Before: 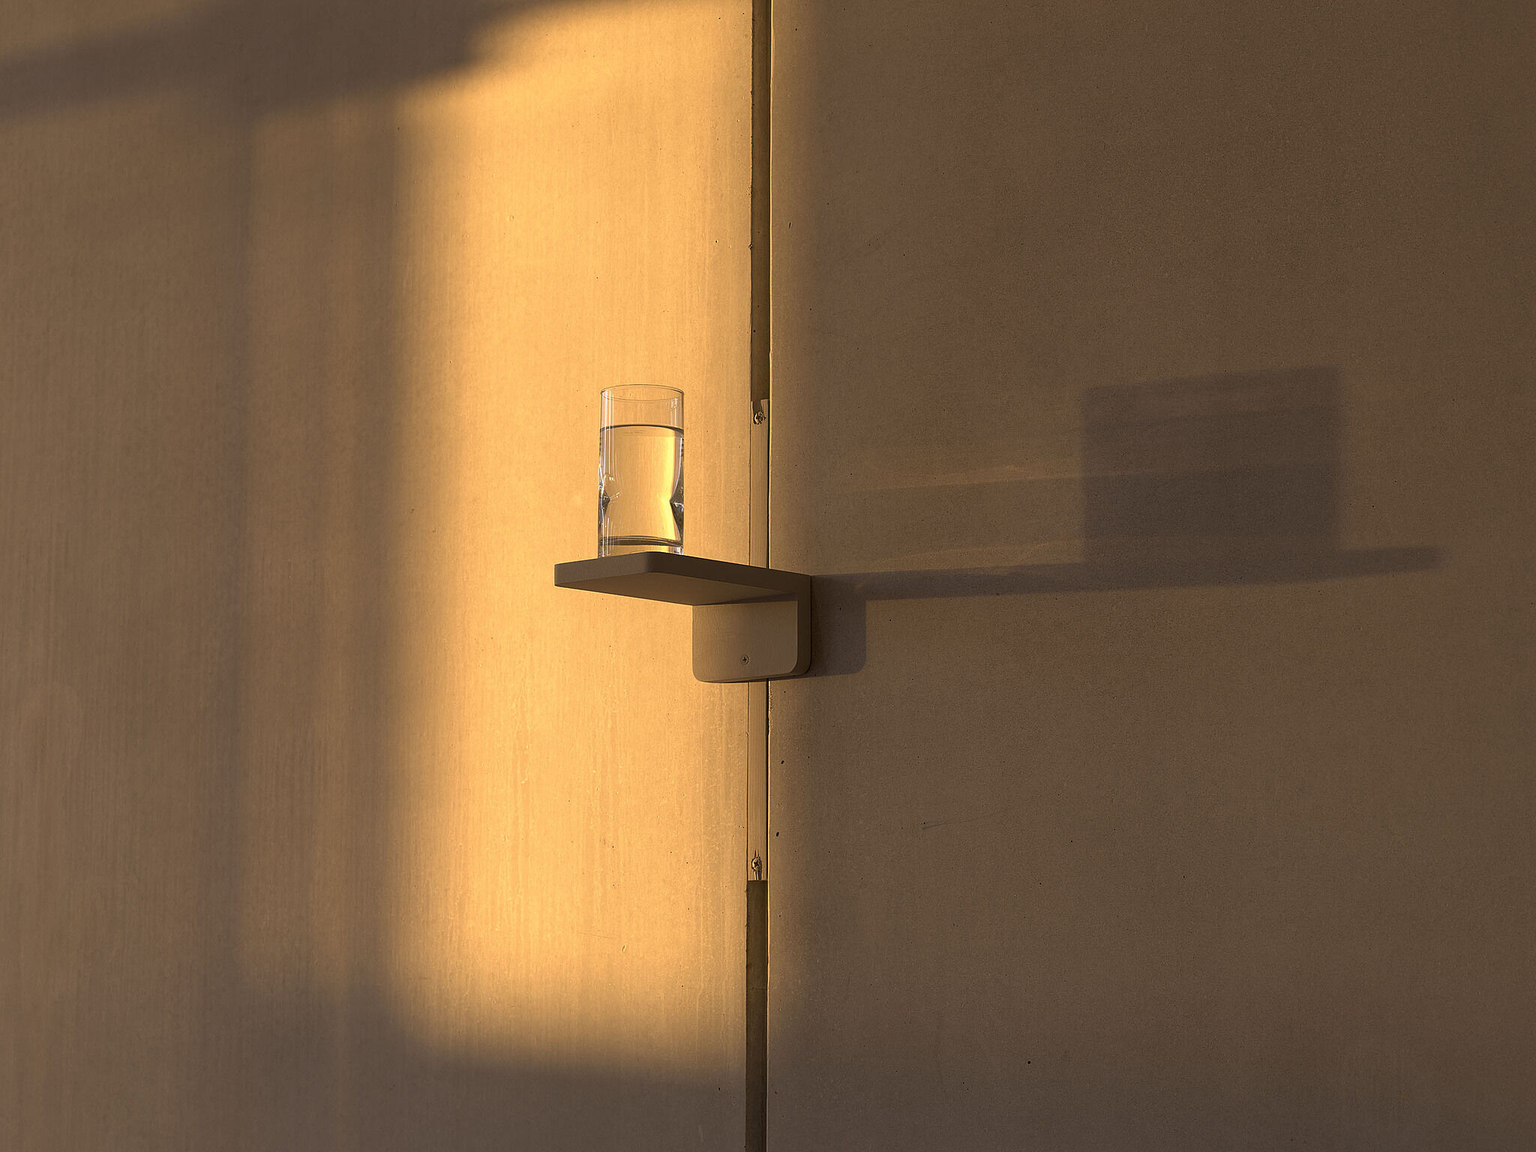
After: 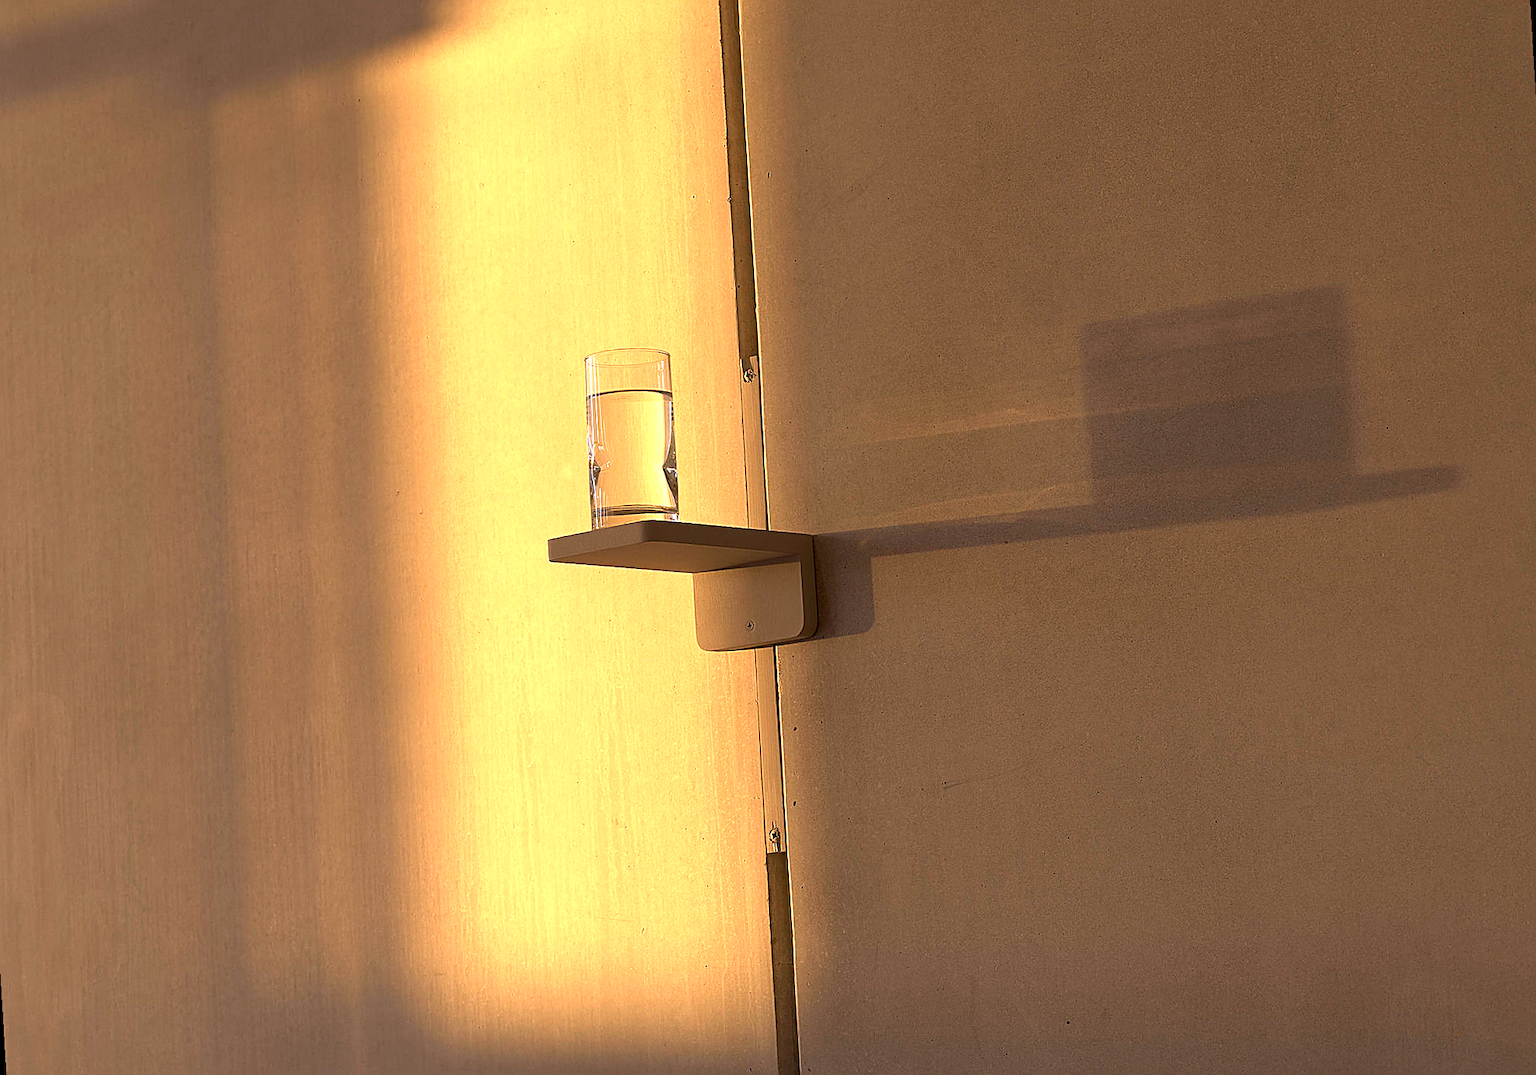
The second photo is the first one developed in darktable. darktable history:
rotate and perspective: rotation -3.52°, crop left 0.036, crop right 0.964, crop top 0.081, crop bottom 0.919
sharpen: on, module defaults
exposure: exposure 0.648 EV, compensate highlight preservation false
velvia: strength 15%
color calibration: illuminant same as pipeline (D50), x 0.346, y 0.359, temperature 5002.42 K
